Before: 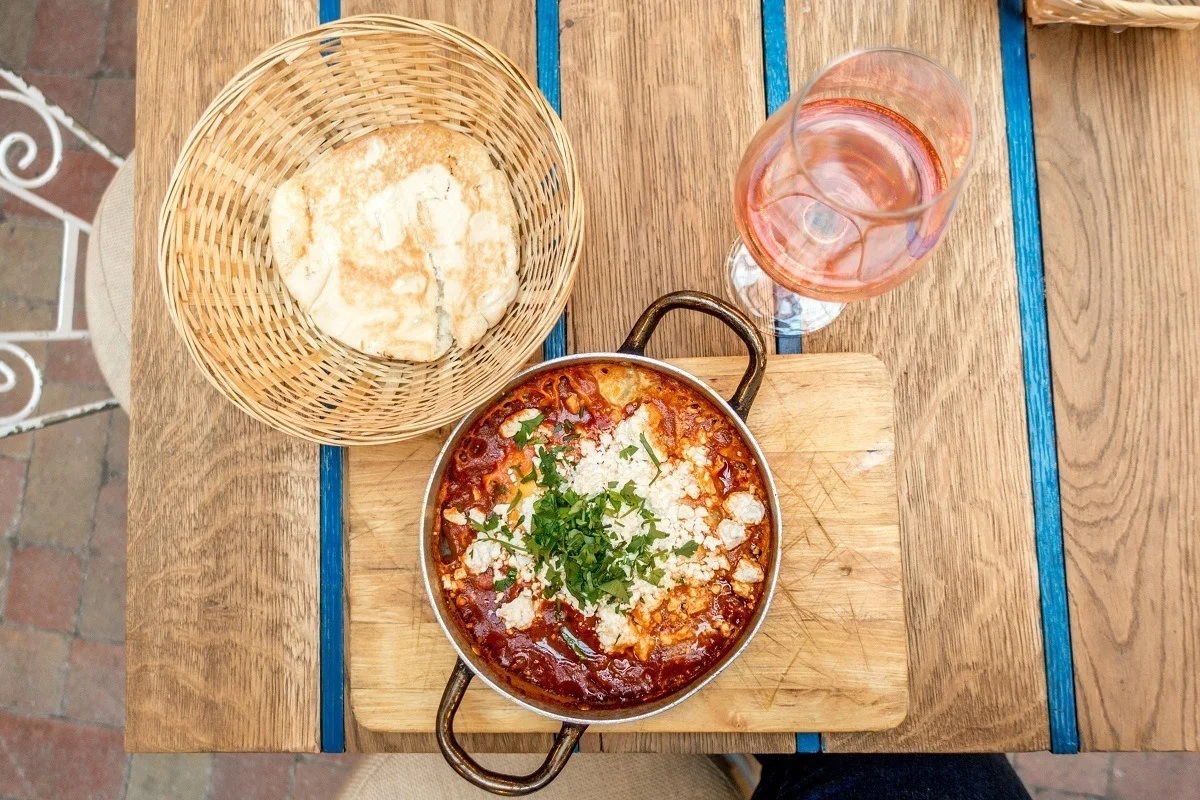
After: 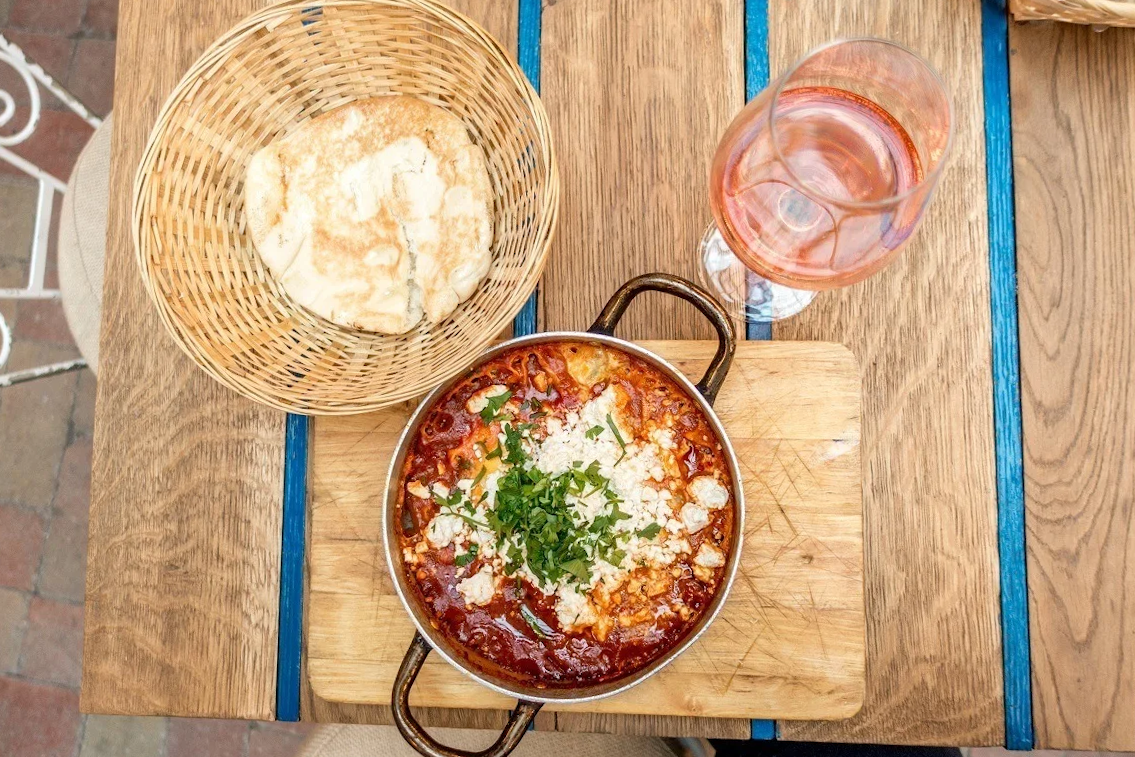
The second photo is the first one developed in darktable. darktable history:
crop and rotate: angle -2.19°
